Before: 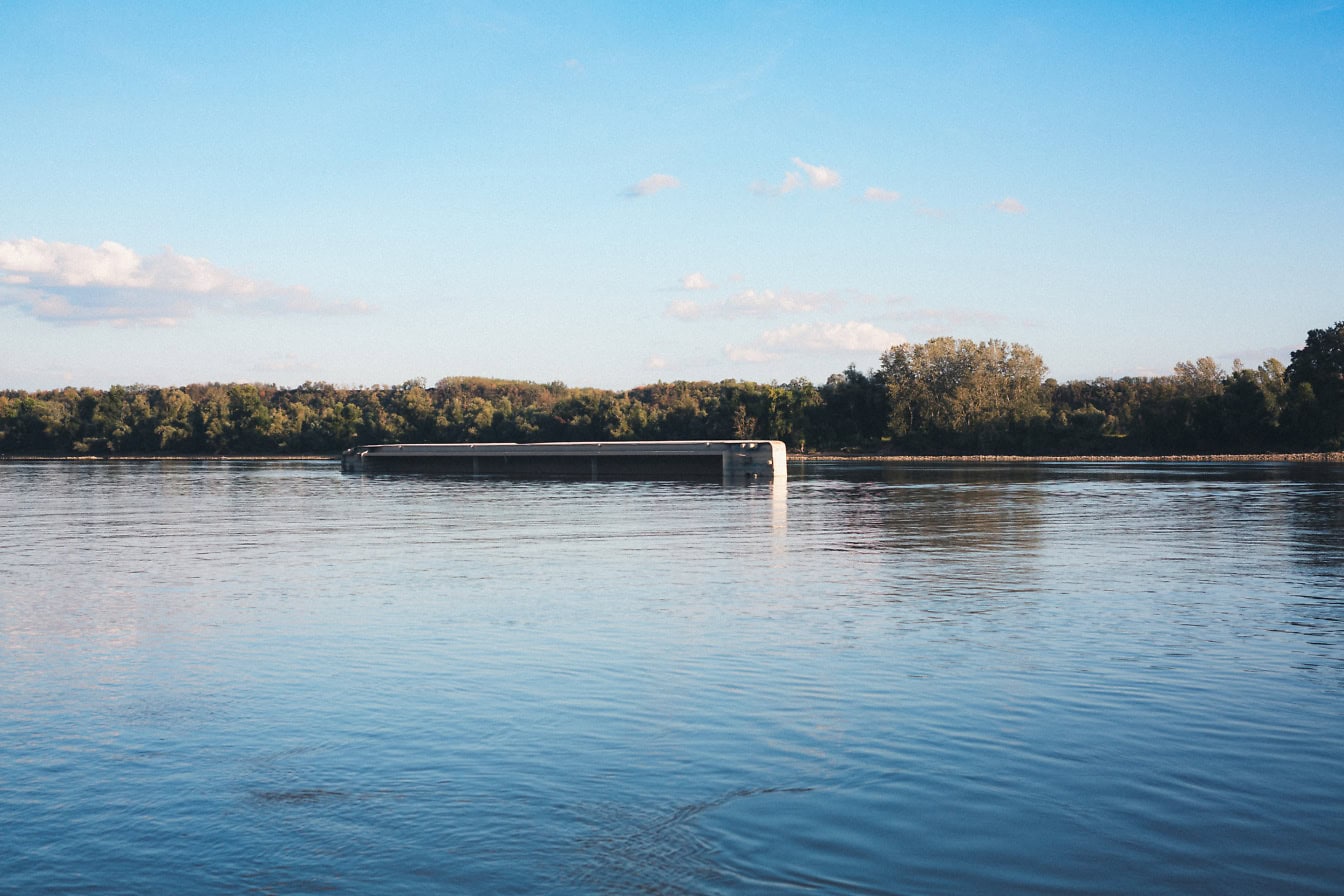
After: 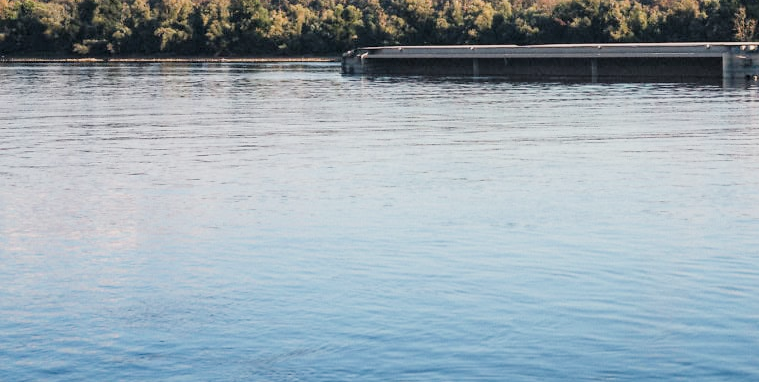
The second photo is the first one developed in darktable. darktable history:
exposure: exposure 0.755 EV, compensate exposure bias true, compensate highlight preservation false
crop: top 44.435%, right 43.521%, bottom 12.926%
filmic rgb: black relative exposure -7.65 EV, white relative exposure 4.56 EV, hardness 3.61
local contrast: detail 130%
